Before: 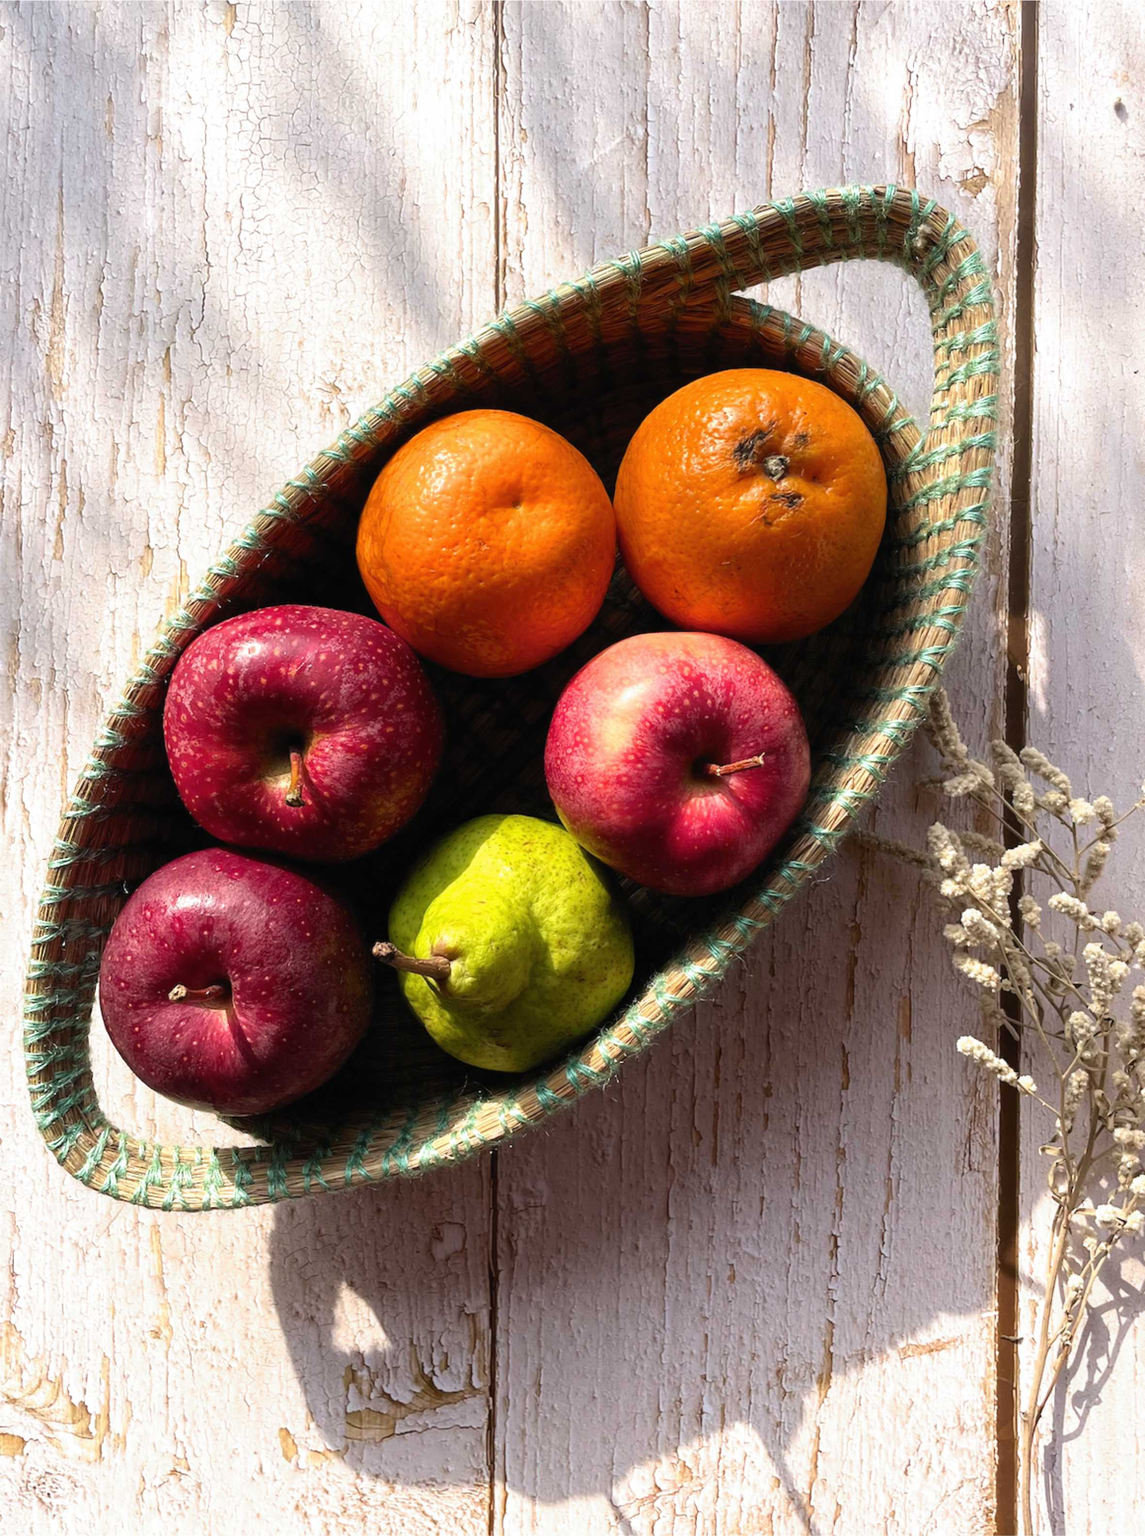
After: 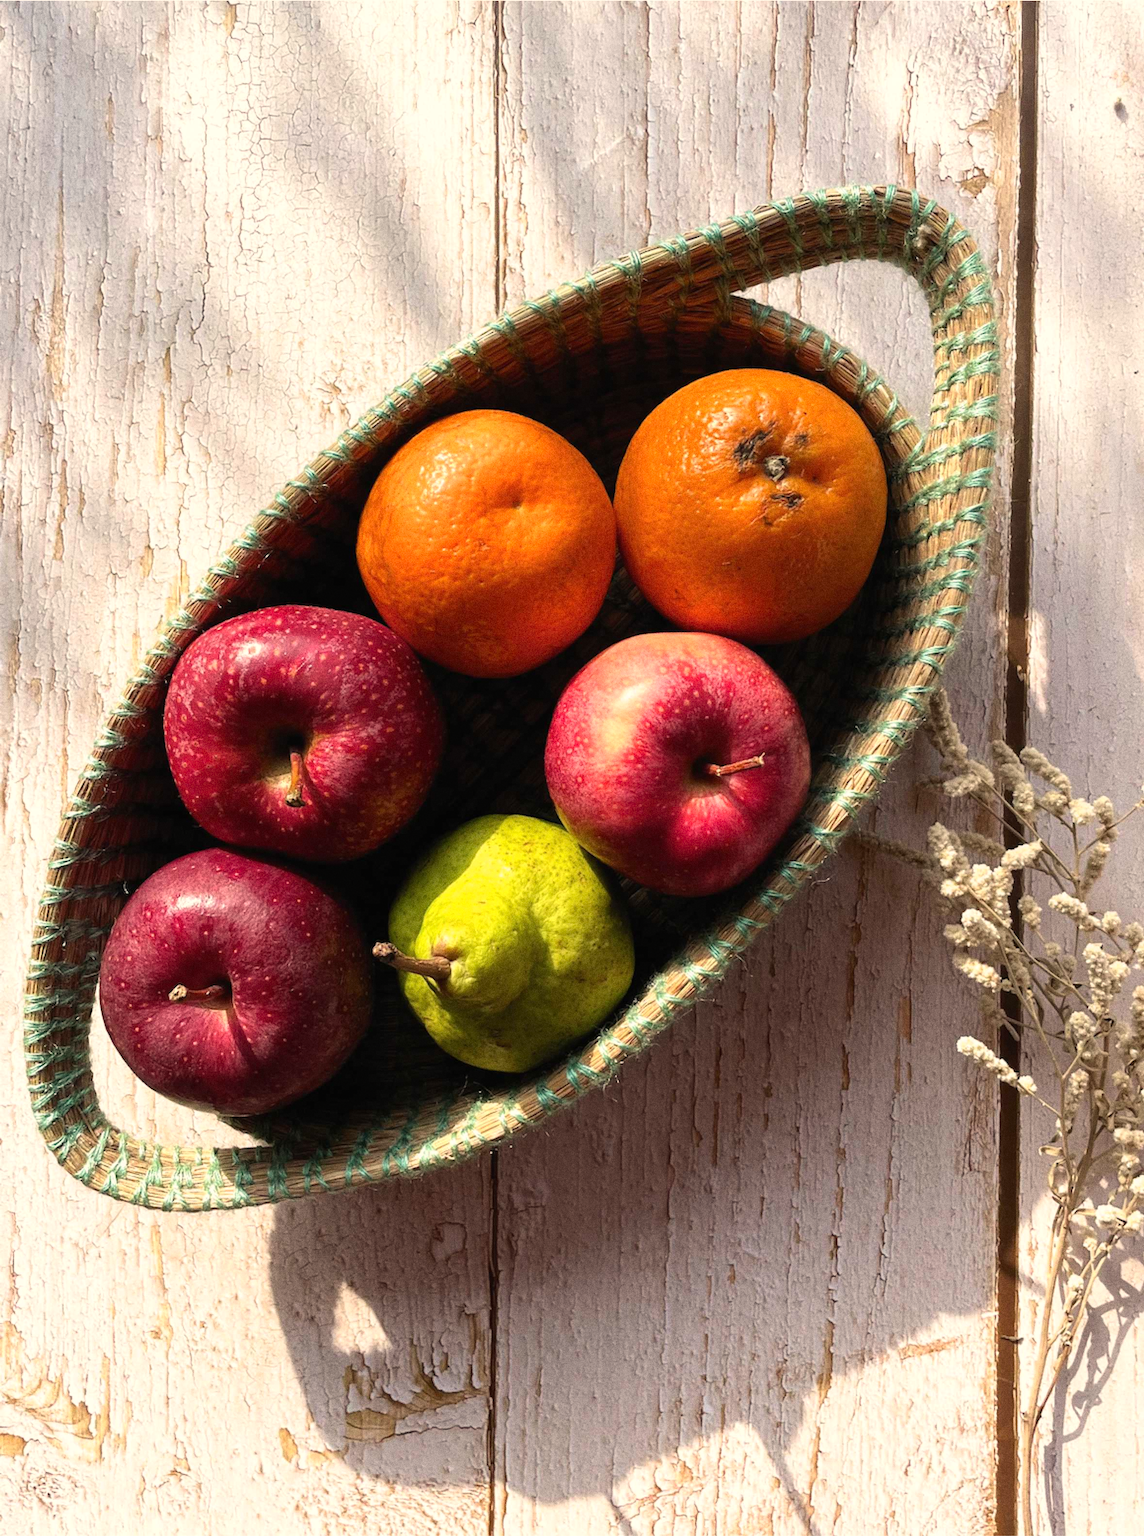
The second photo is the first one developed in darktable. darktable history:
grain: coarseness 0.09 ISO, strength 40%
color zones: curves: ch0 [(0, 0.5) (0.143, 0.5) (0.286, 0.5) (0.429, 0.495) (0.571, 0.437) (0.714, 0.44) (0.857, 0.496) (1, 0.5)]
white balance: red 1.045, blue 0.932
